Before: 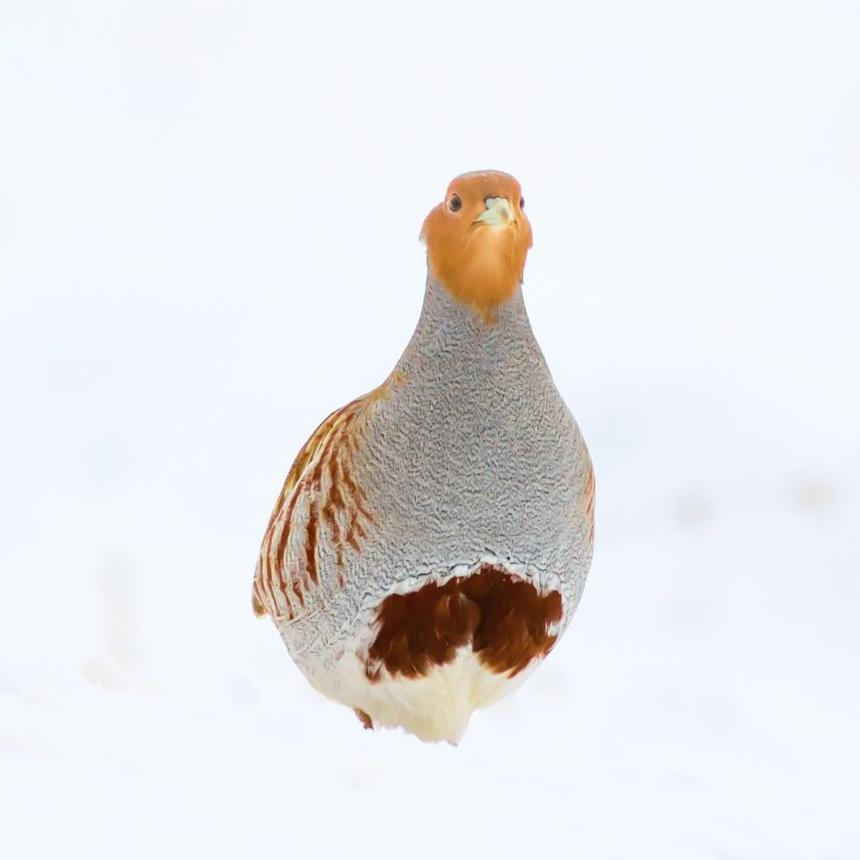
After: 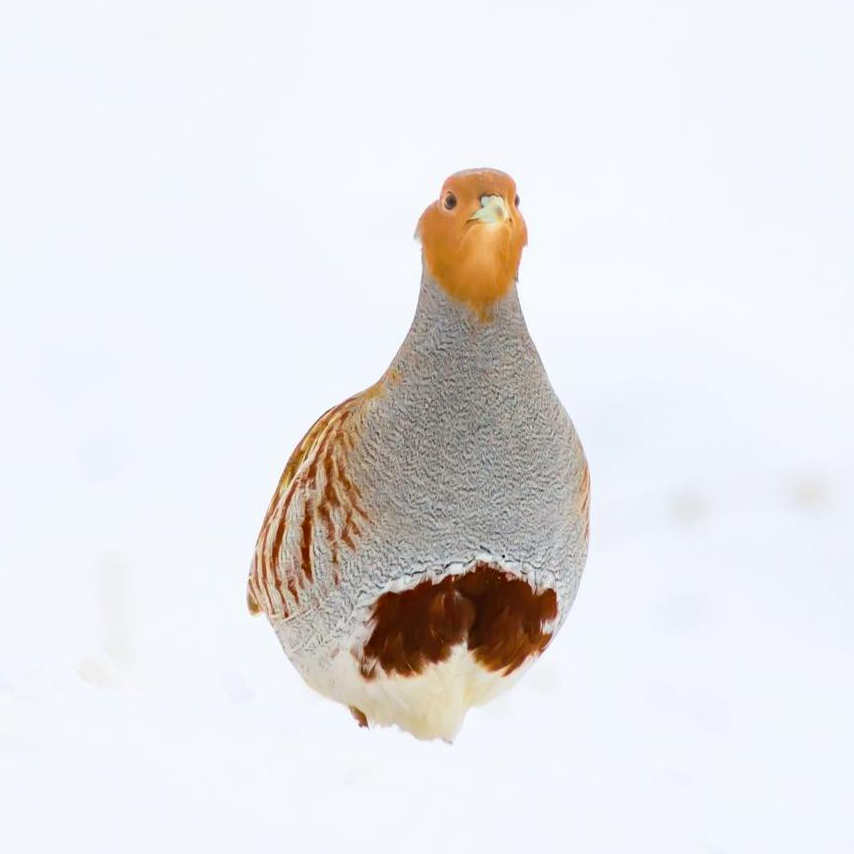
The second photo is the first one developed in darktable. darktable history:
crop and rotate: left 0.61%, top 0.263%, bottom 0.415%
haze removal: compatibility mode true, adaptive false
